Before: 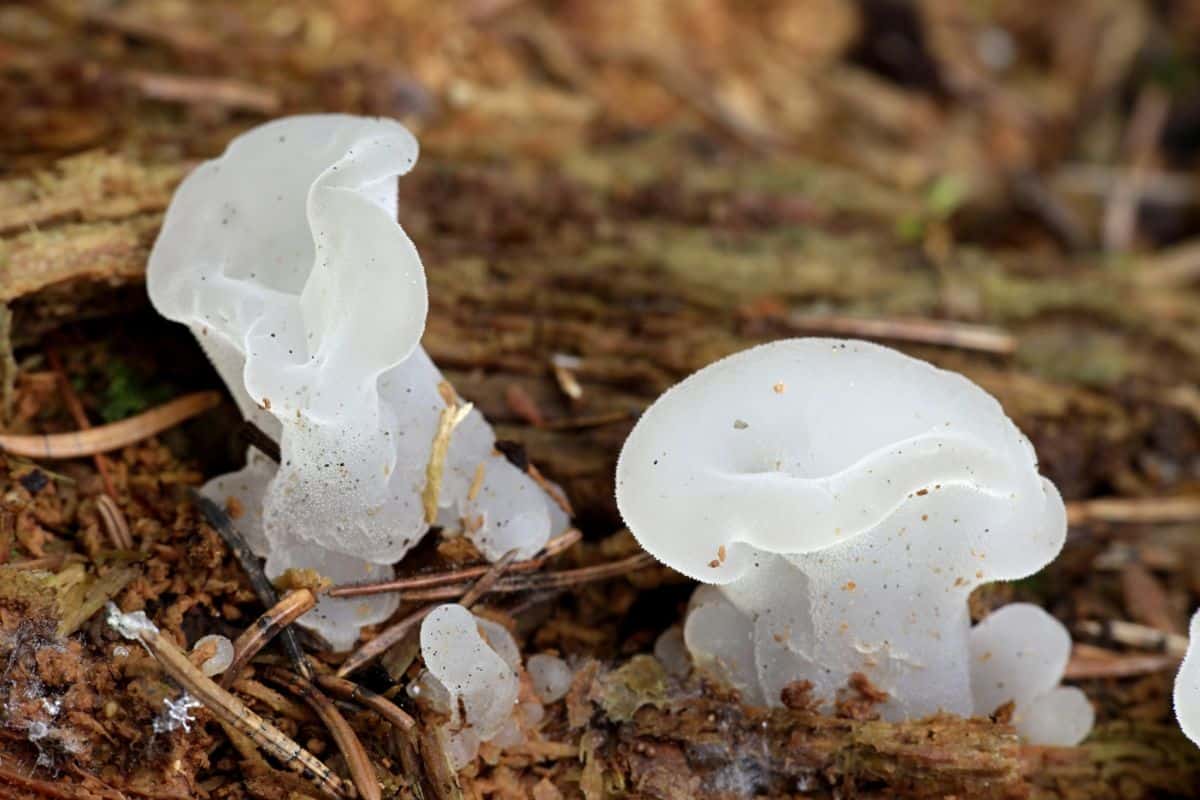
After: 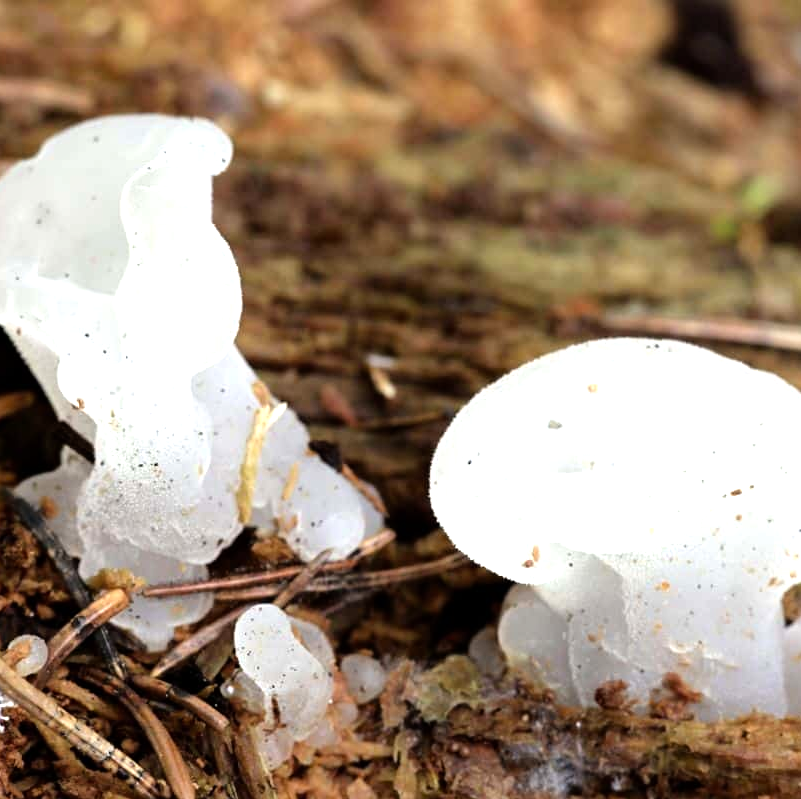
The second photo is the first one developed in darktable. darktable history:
crop and rotate: left 15.508%, right 17.724%
tone equalizer: -8 EV -0.789 EV, -7 EV -0.733 EV, -6 EV -0.635 EV, -5 EV -0.397 EV, -3 EV 0.381 EV, -2 EV 0.6 EV, -1 EV 0.681 EV, +0 EV 0.753 EV
